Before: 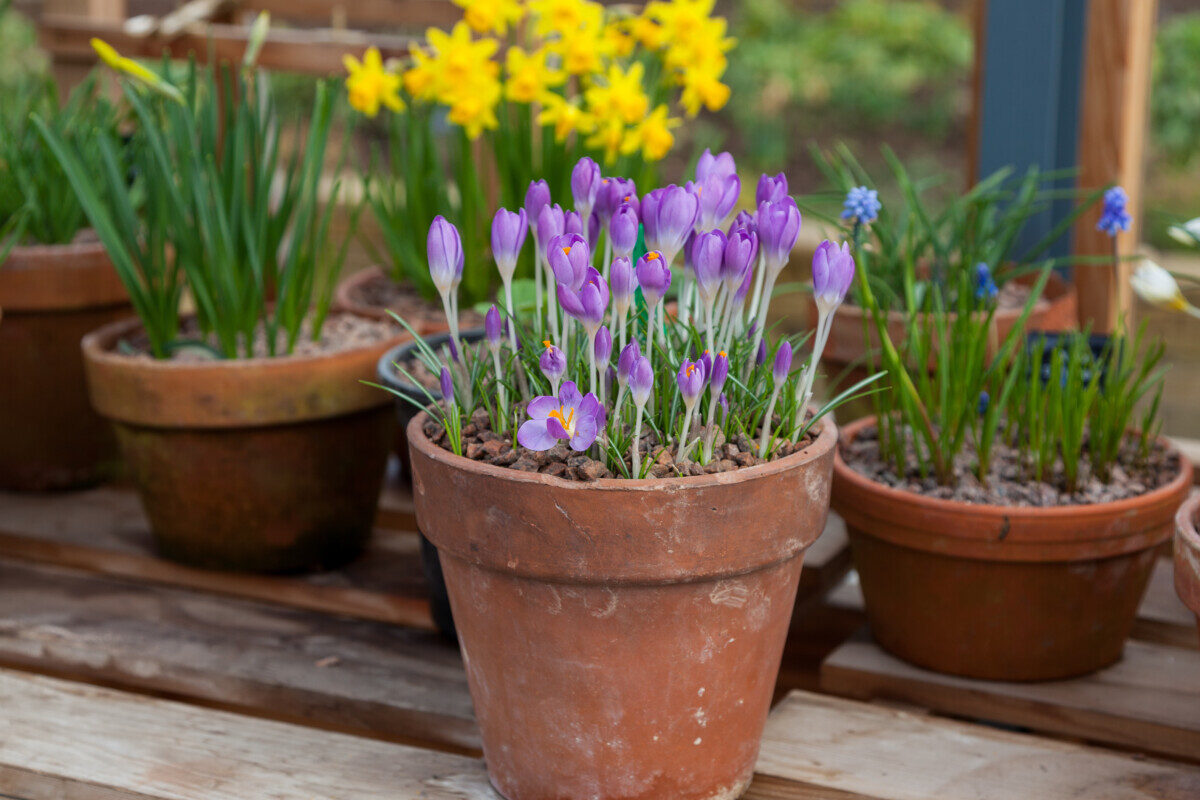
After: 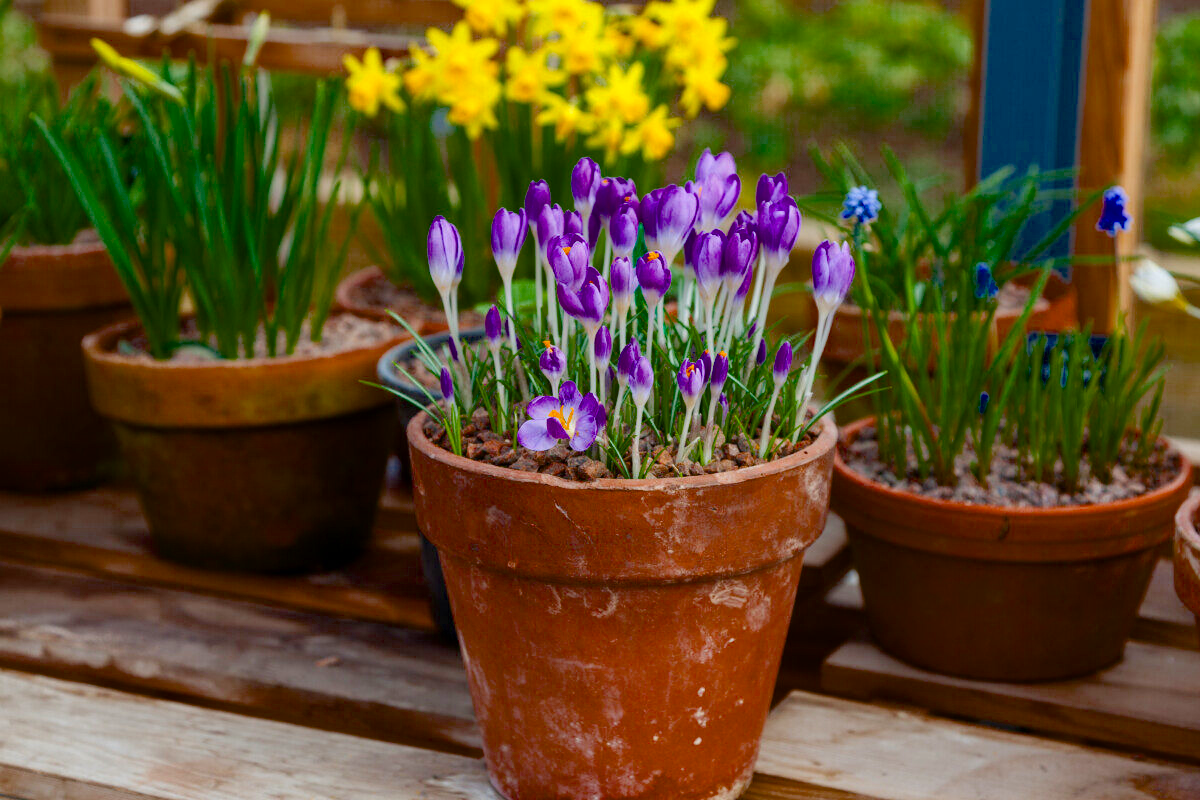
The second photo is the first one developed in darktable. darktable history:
color balance rgb: shadows lift › hue 86.16°, linear chroma grading › global chroma 8.834%, perceptual saturation grading › global saturation 20%, perceptual saturation grading › highlights -25.352%, perceptual saturation grading › shadows 50.175%, global vibrance 10.233%, saturation formula JzAzBz (2021)
color calibration: illuminant same as pipeline (D50), adaptation none (bypass), x 0.333, y 0.335, temperature 5013.33 K
